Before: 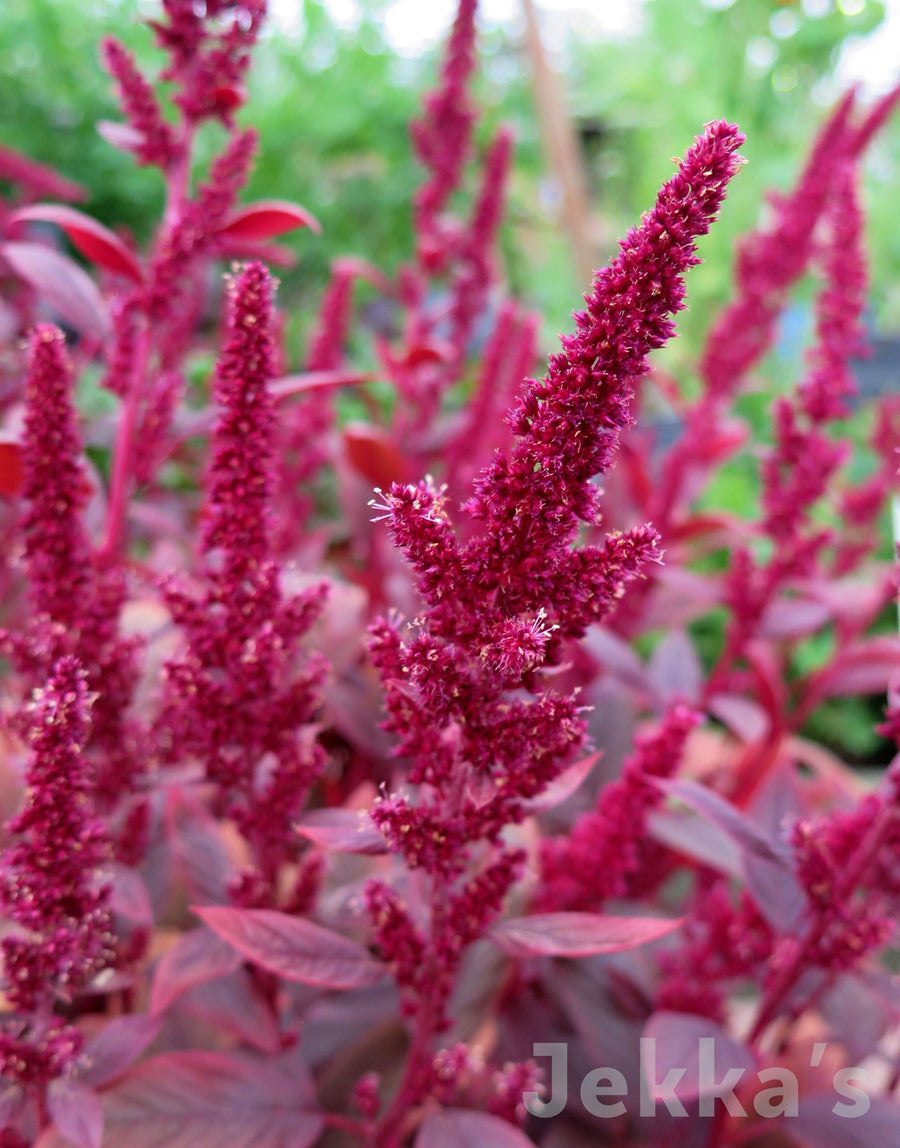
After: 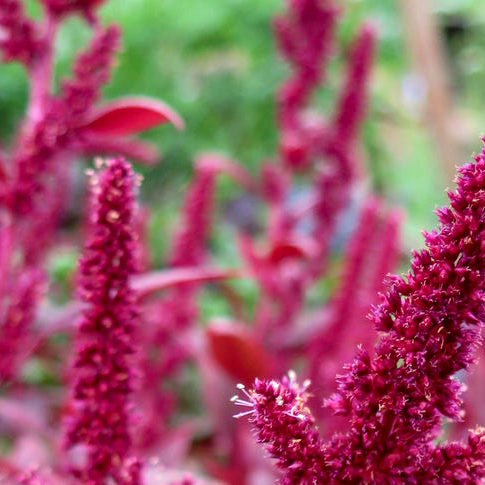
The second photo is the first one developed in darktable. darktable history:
crop: left 15.306%, top 9.065%, right 30.789%, bottom 48.638%
local contrast: detail 130%
